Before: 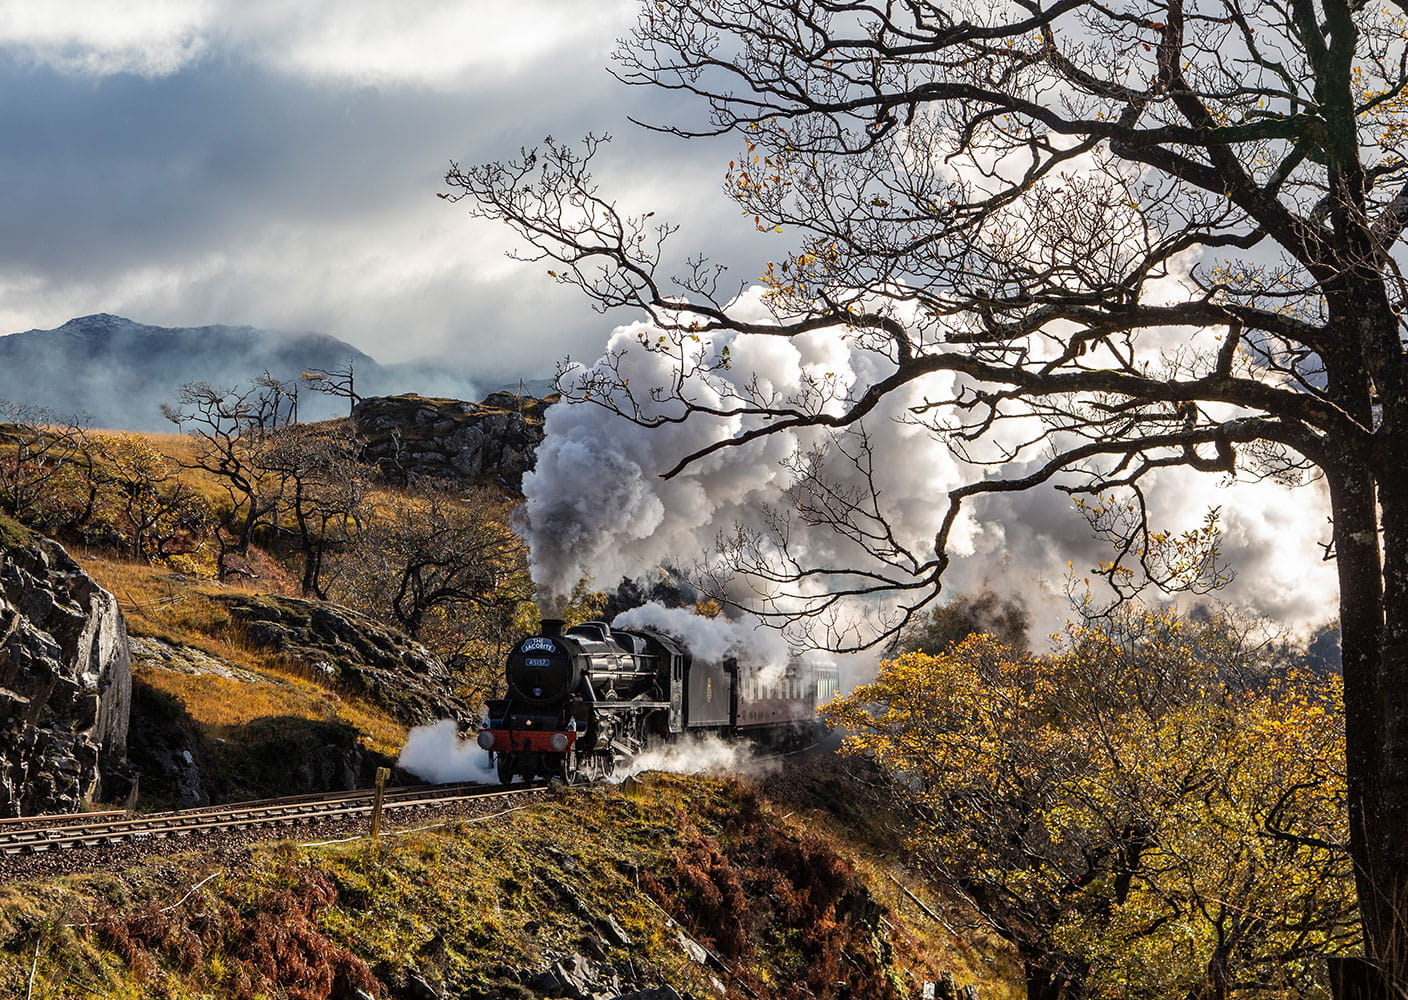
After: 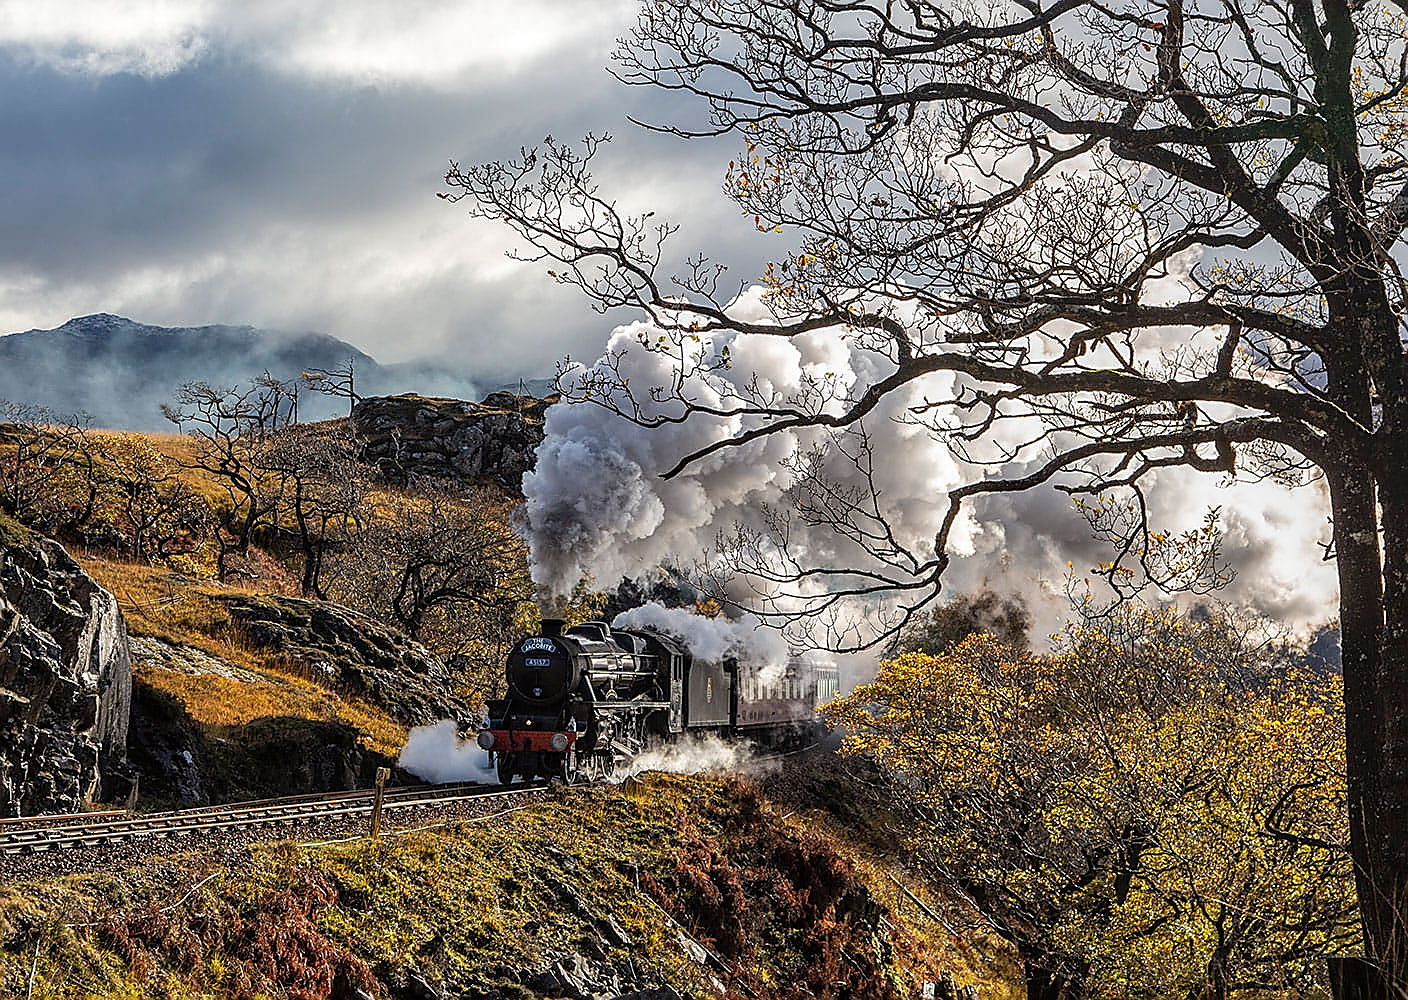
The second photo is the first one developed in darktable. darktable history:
local contrast: on, module defaults
sharpen: radius 1.4, amount 1.25, threshold 0.7
